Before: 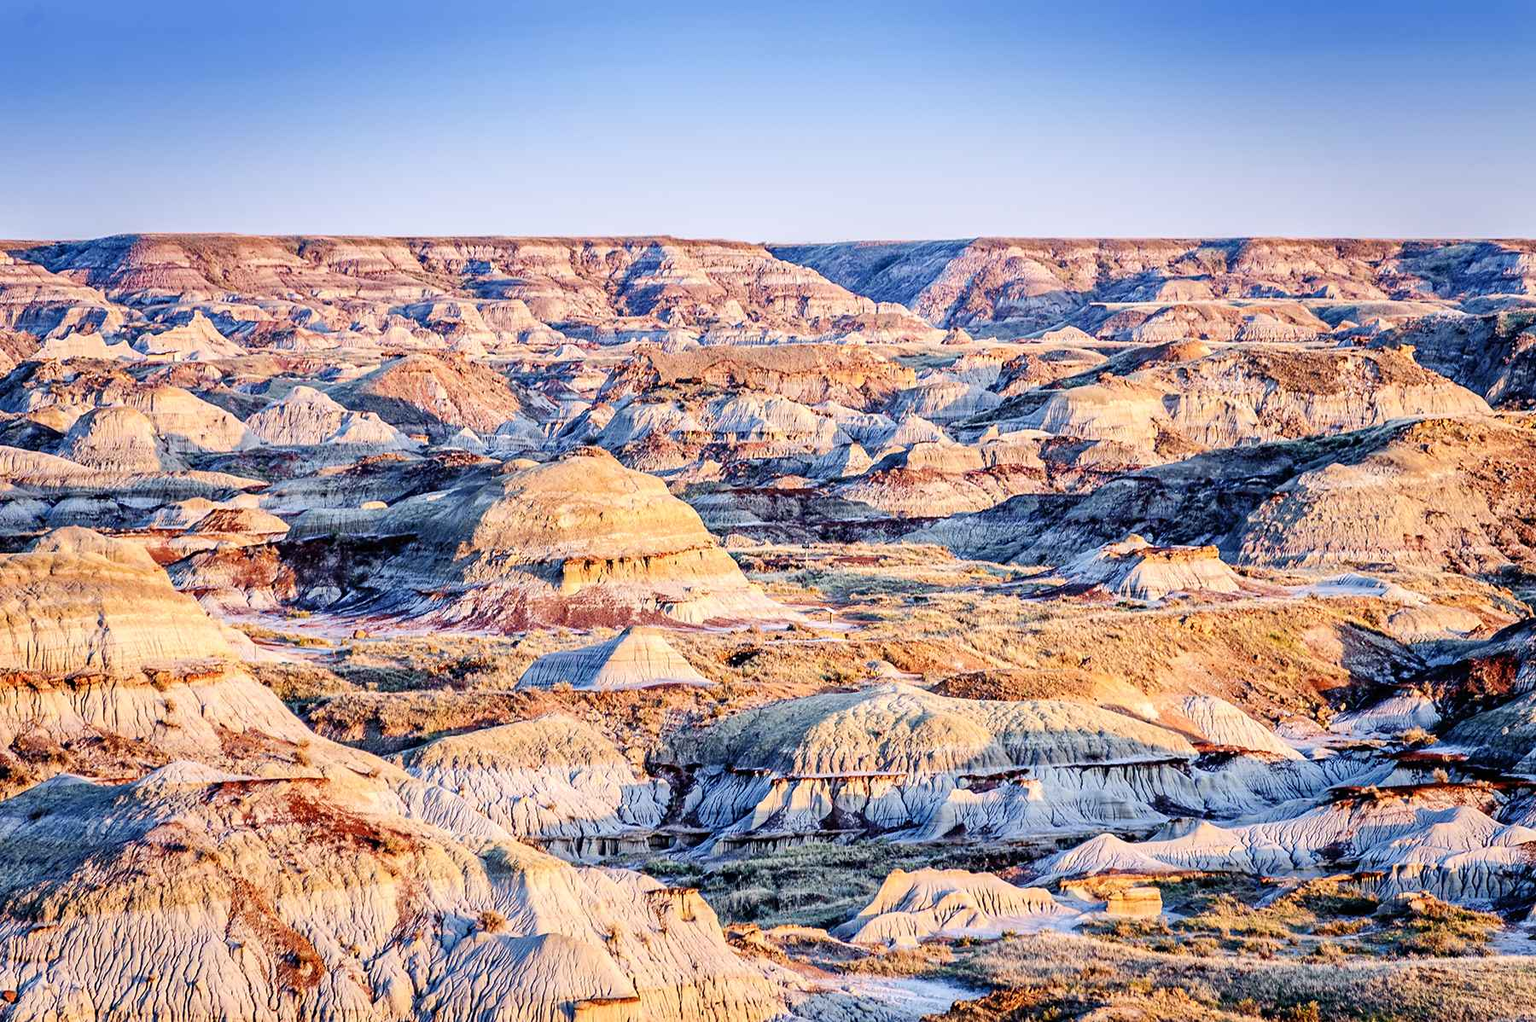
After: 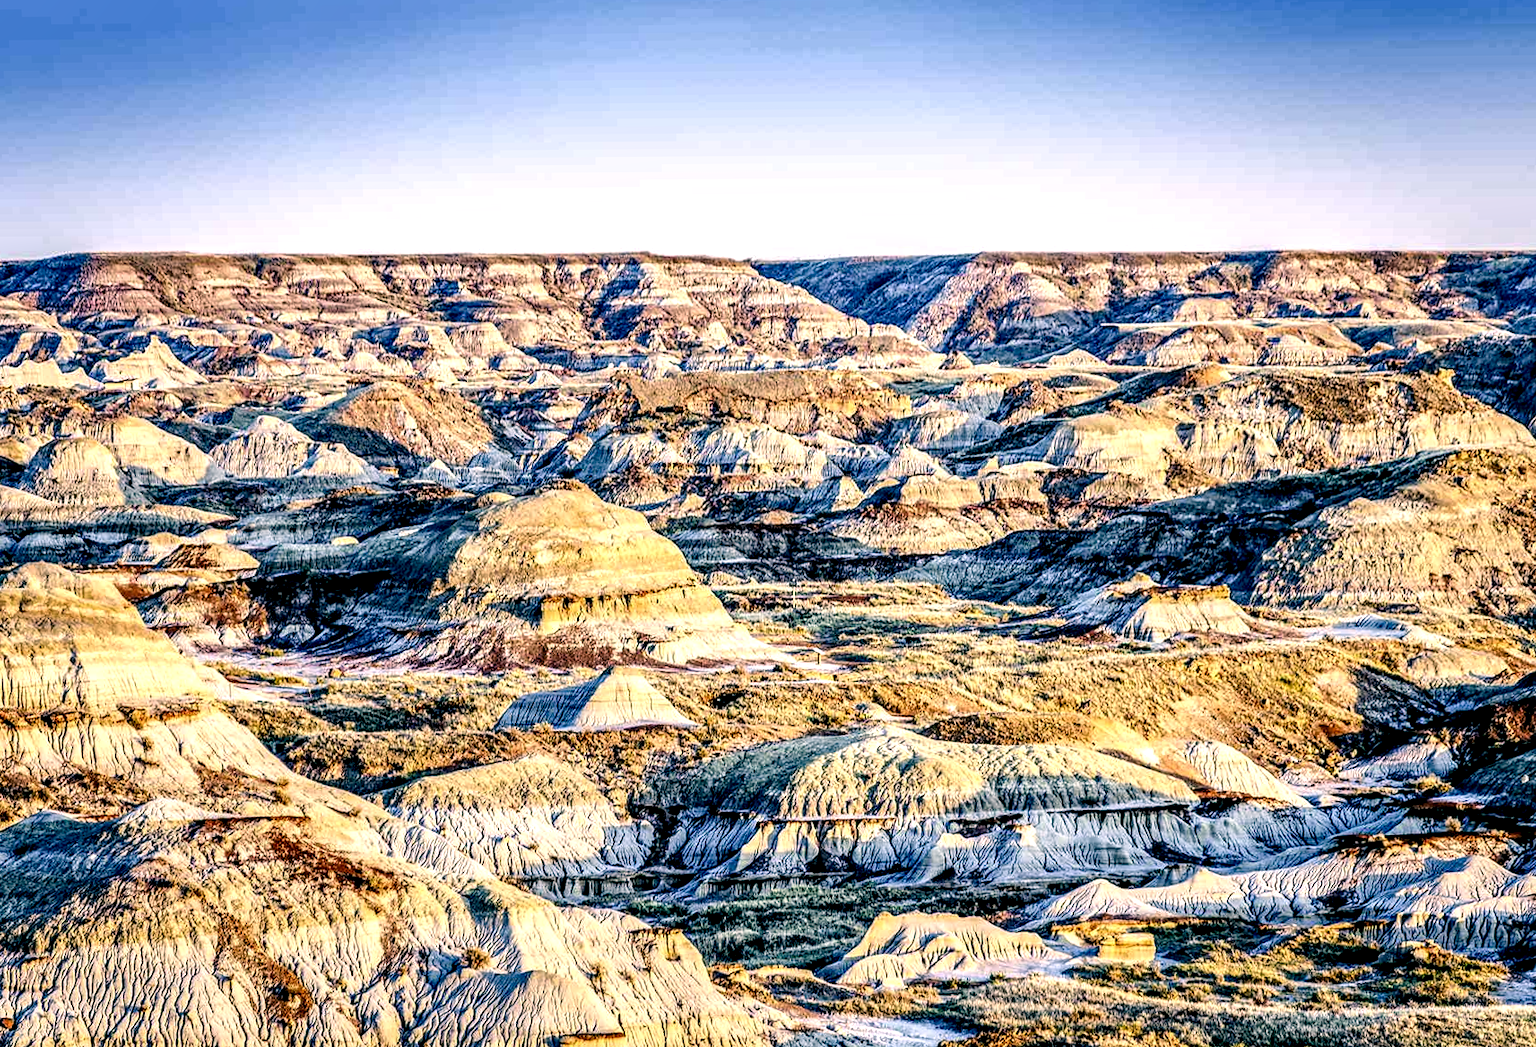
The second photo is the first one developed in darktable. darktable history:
color calibration: x 0.38, y 0.39, temperature 4086.04 K
local contrast: detail 203%
color correction: highlights a* 5.3, highlights b* 24.26, shadows a* -15.58, shadows b* 4.02
rotate and perspective: rotation 0.074°, lens shift (vertical) 0.096, lens shift (horizontal) -0.041, crop left 0.043, crop right 0.952, crop top 0.024, crop bottom 0.979
